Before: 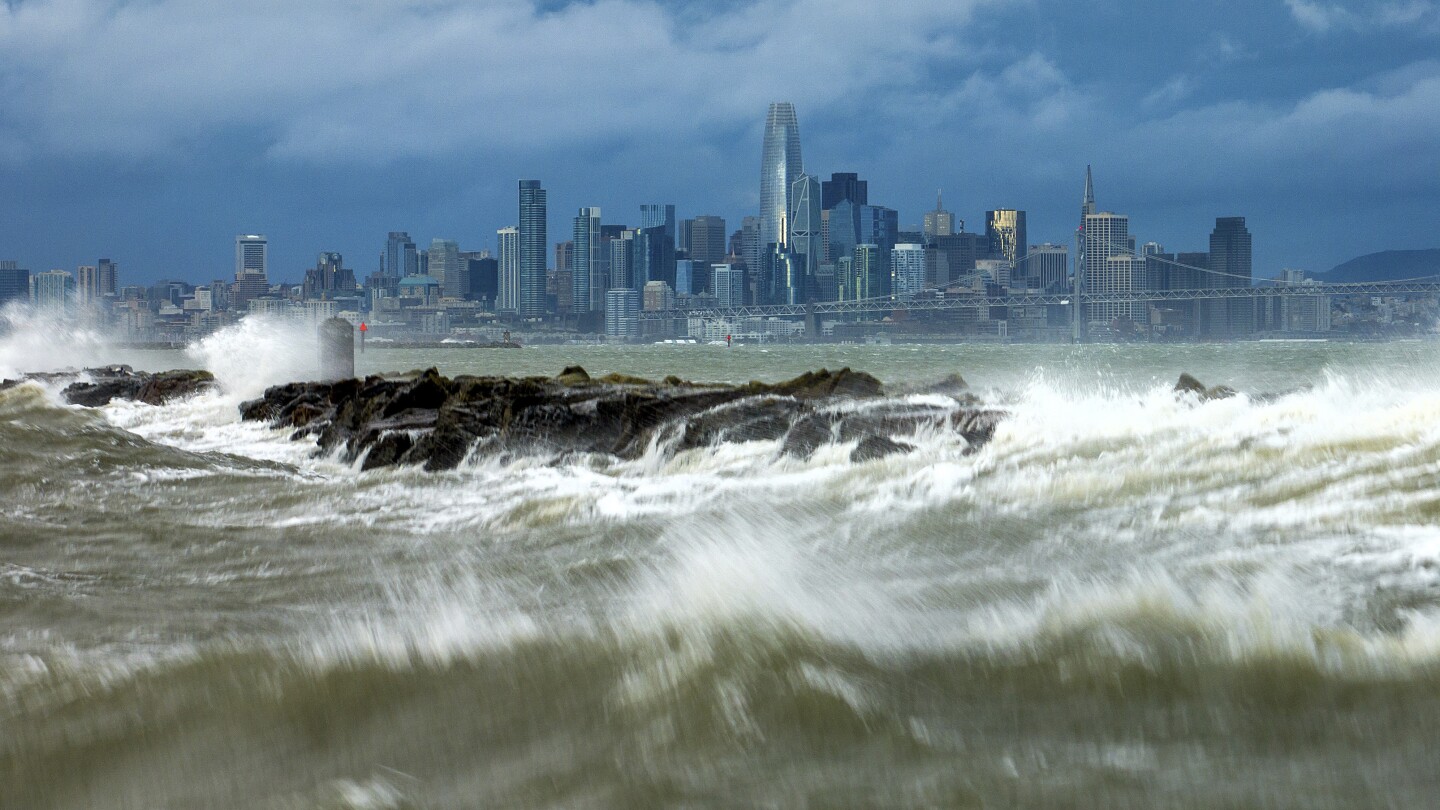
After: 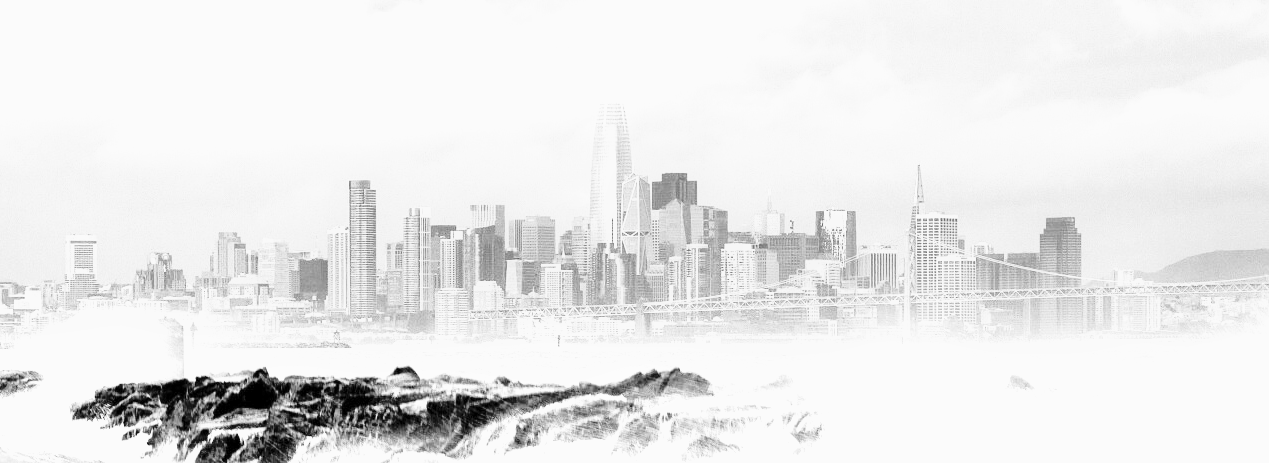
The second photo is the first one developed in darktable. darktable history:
base curve: curves: ch0 [(0, 0) (0.04, 0.03) (0.133, 0.232) (0.448, 0.748) (0.843, 0.968) (1, 1)], preserve colors none
crop and rotate: left 11.812%, bottom 42.776%
exposure: exposure 2.25 EV, compensate highlight preservation false
velvia: on, module defaults
monochrome: a -6.99, b 35.61, size 1.4
